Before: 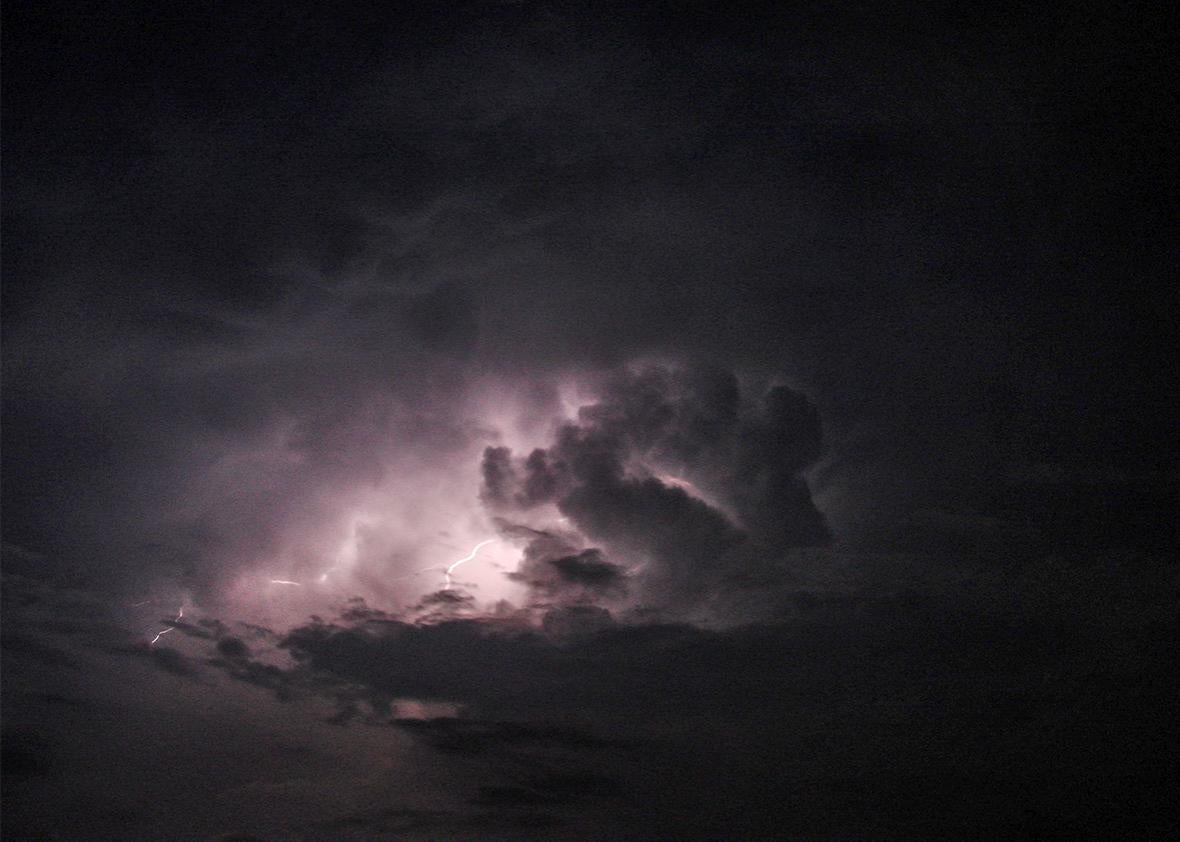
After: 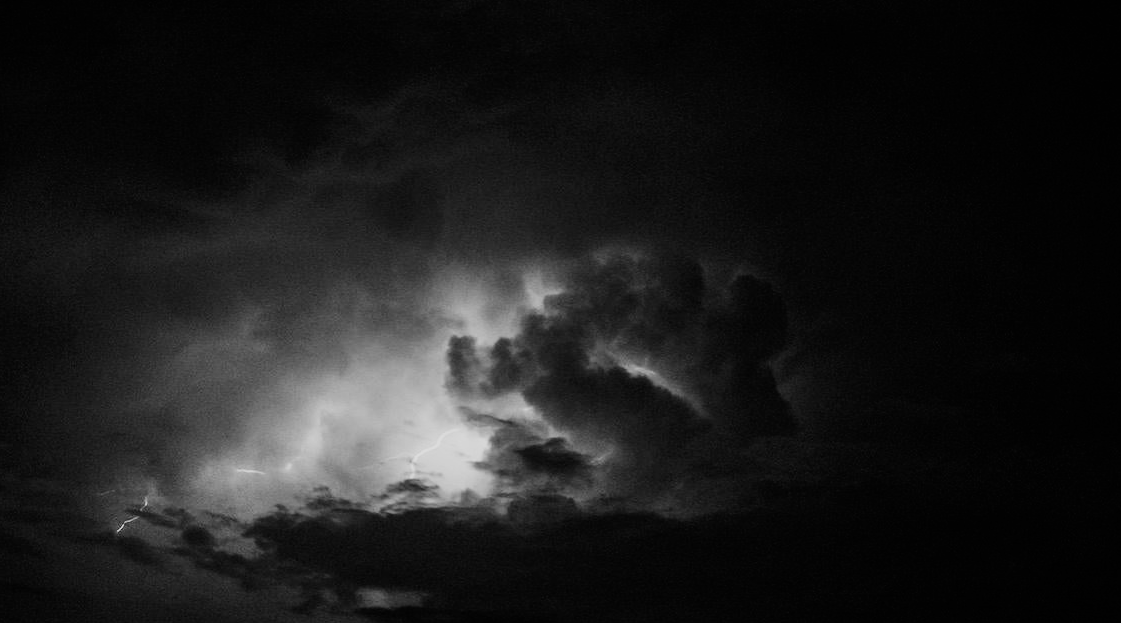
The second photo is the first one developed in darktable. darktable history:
crop and rotate: left 2.991%, top 13.302%, right 1.981%, bottom 12.636%
sigmoid: contrast 1.7, skew -0.2, preserve hue 0%, red attenuation 0.1, red rotation 0.035, green attenuation 0.1, green rotation -0.017, blue attenuation 0.15, blue rotation -0.052, base primaries Rec2020
color correction: highlights a* 10.32, highlights b* 14.66, shadows a* -9.59, shadows b* -15.02
monochrome: a -6.99, b 35.61, size 1.4
